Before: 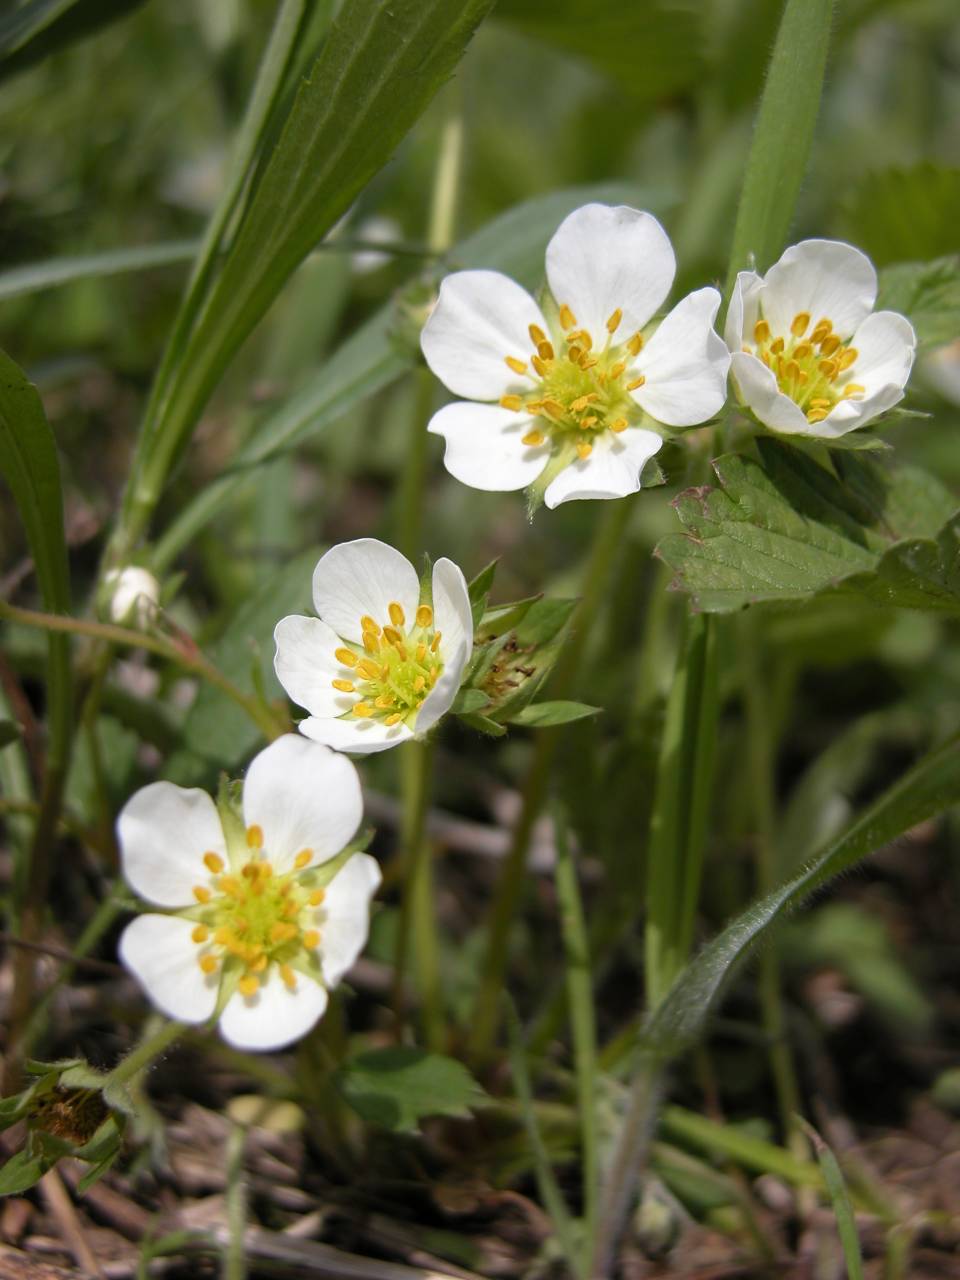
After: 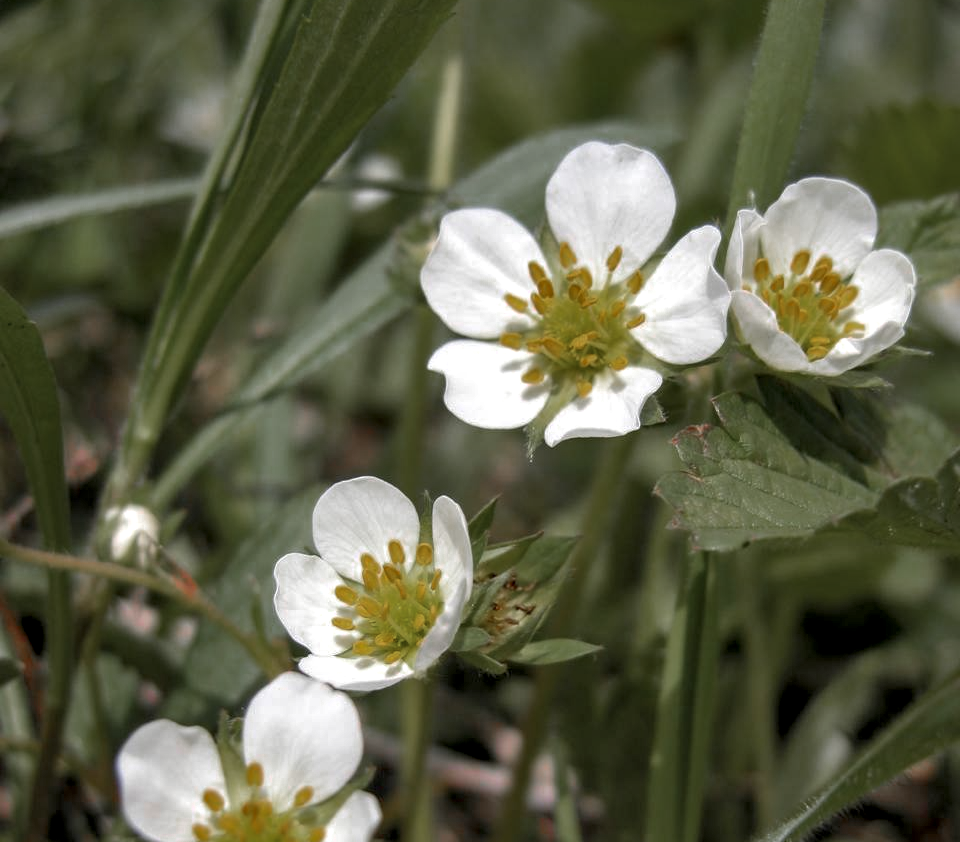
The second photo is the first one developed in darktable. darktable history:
crop and rotate: top 4.883%, bottom 29.323%
shadows and highlights: on, module defaults
local contrast: highlights 25%, detail 150%
color zones: curves: ch0 [(0, 0.48) (0.209, 0.398) (0.305, 0.332) (0.429, 0.493) (0.571, 0.5) (0.714, 0.5) (0.857, 0.5) (1, 0.48)]; ch1 [(0, 0.736) (0.143, 0.625) (0.225, 0.371) (0.429, 0.256) (0.571, 0.241) (0.714, 0.213) (0.857, 0.48) (1, 0.736)]; ch2 [(0, 0.448) (0.143, 0.498) (0.286, 0.5) (0.429, 0.5) (0.571, 0.5) (0.714, 0.5) (0.857, 0.5) (1, 0.448)]
